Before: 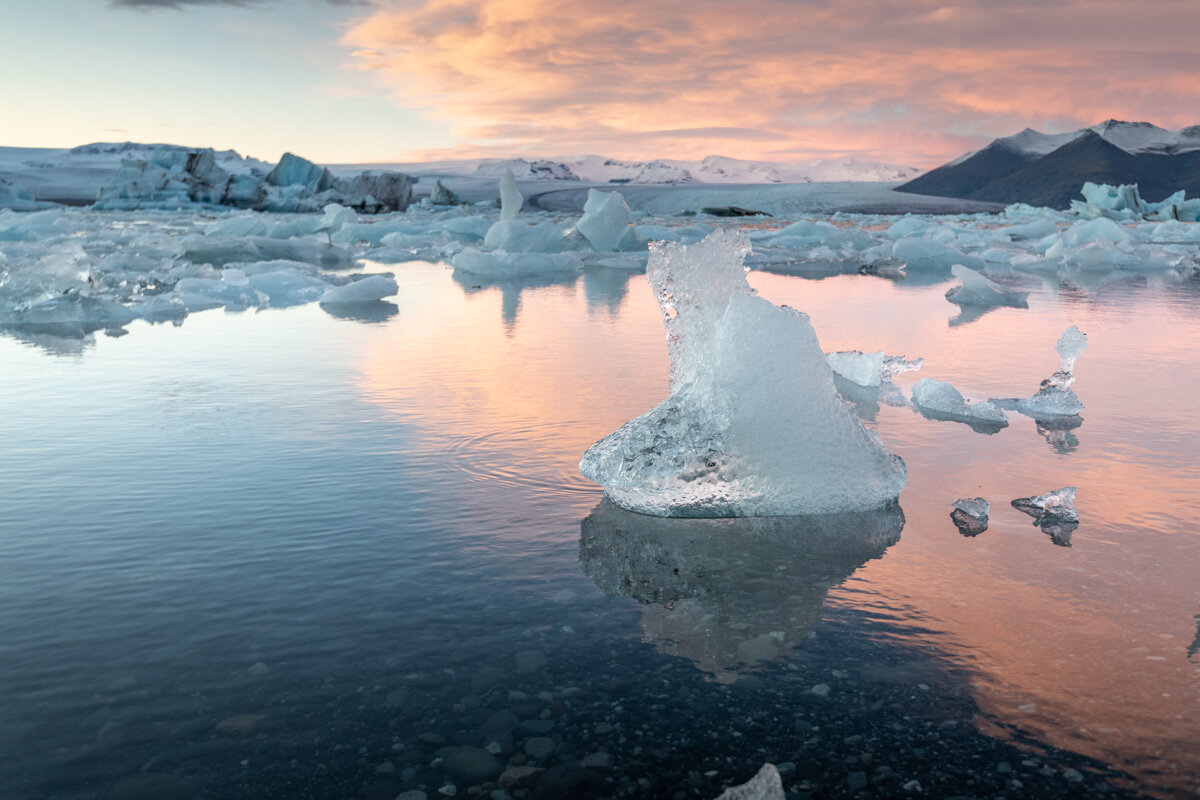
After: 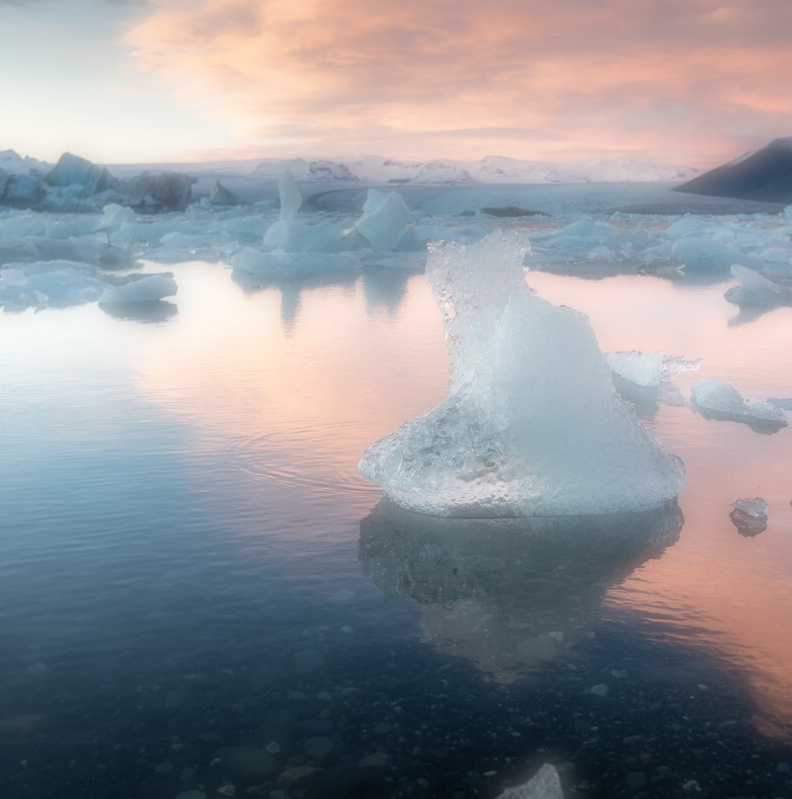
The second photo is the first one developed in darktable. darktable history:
soften: on, module defaults
color zones: mix -62.47%
crop and rotate: left 18.442%, right 15.508%
